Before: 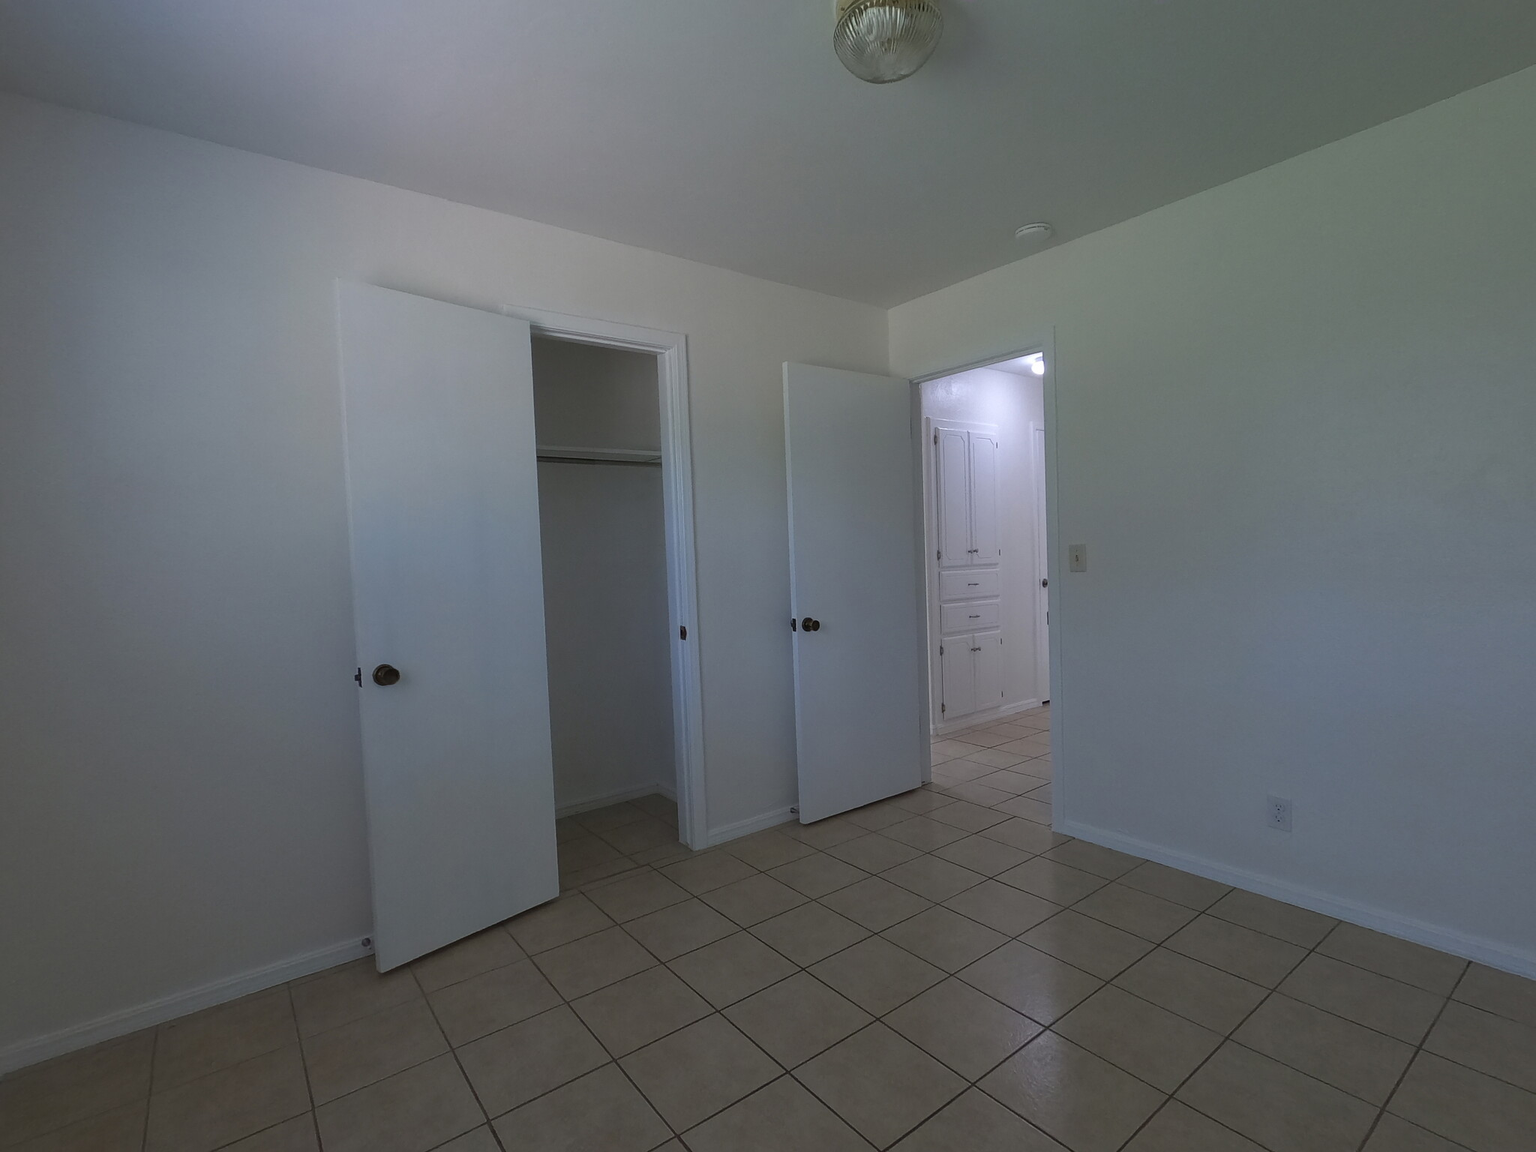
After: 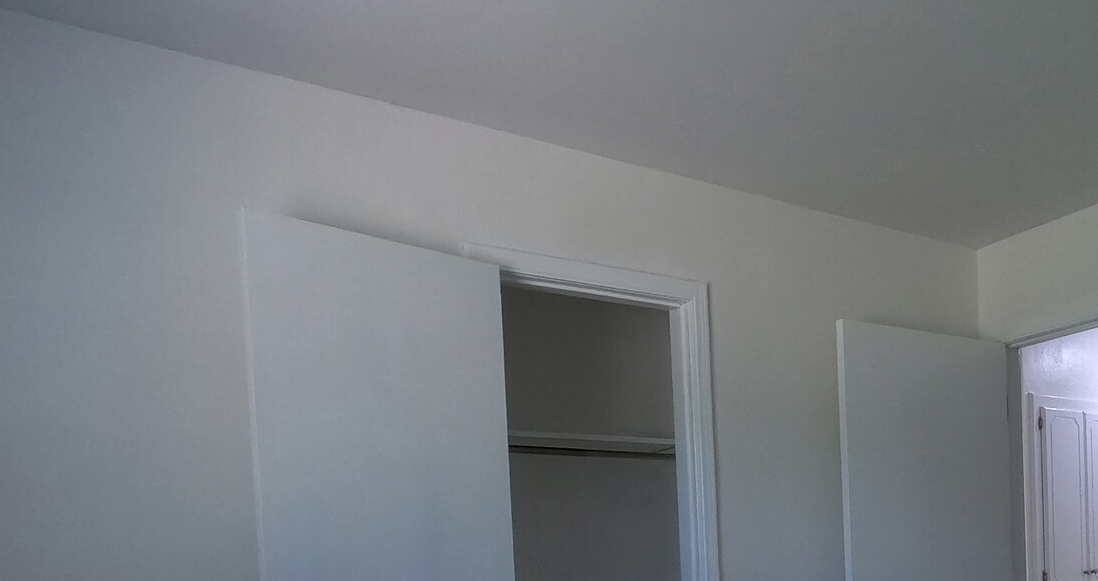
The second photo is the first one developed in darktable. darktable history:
crop: left 10.121%, top 10.631%, right 36.218%, bottom 51.526%
local contrast: on, module defaults
